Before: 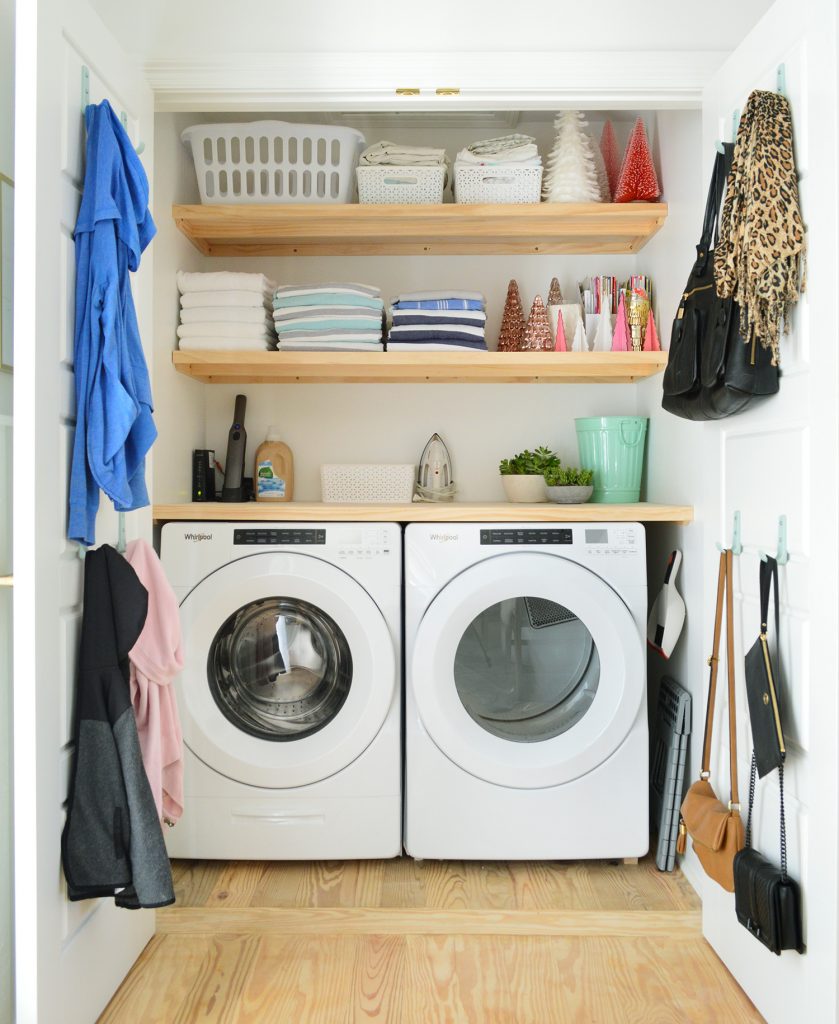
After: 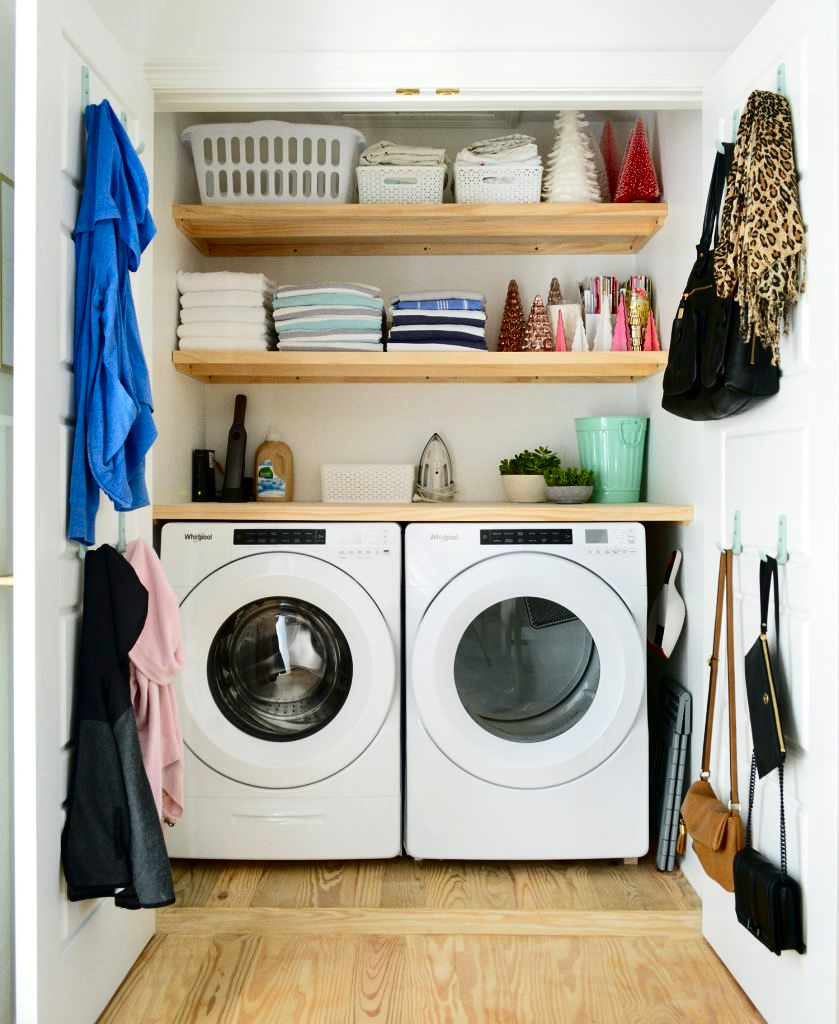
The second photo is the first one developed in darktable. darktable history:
tone equalizer: on, module defaults
contrast brightness saturation: contrast 0.19, brightness -0.24, saturation 0.11
